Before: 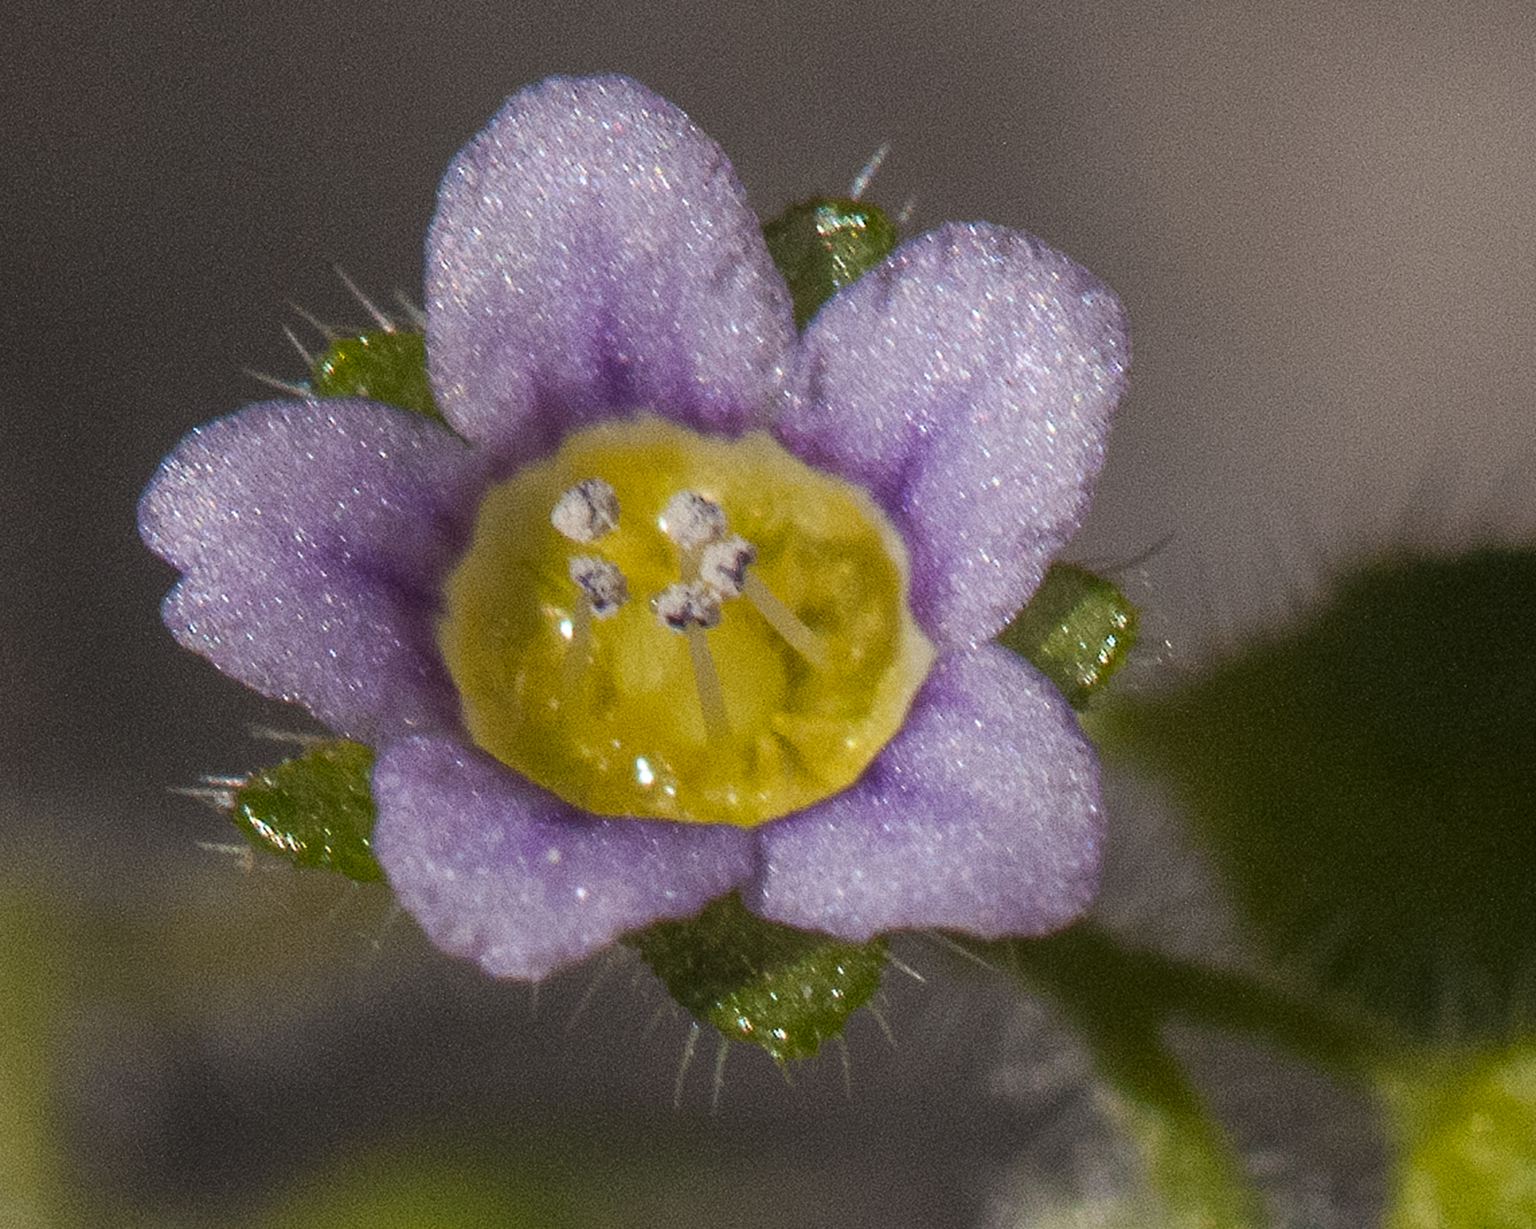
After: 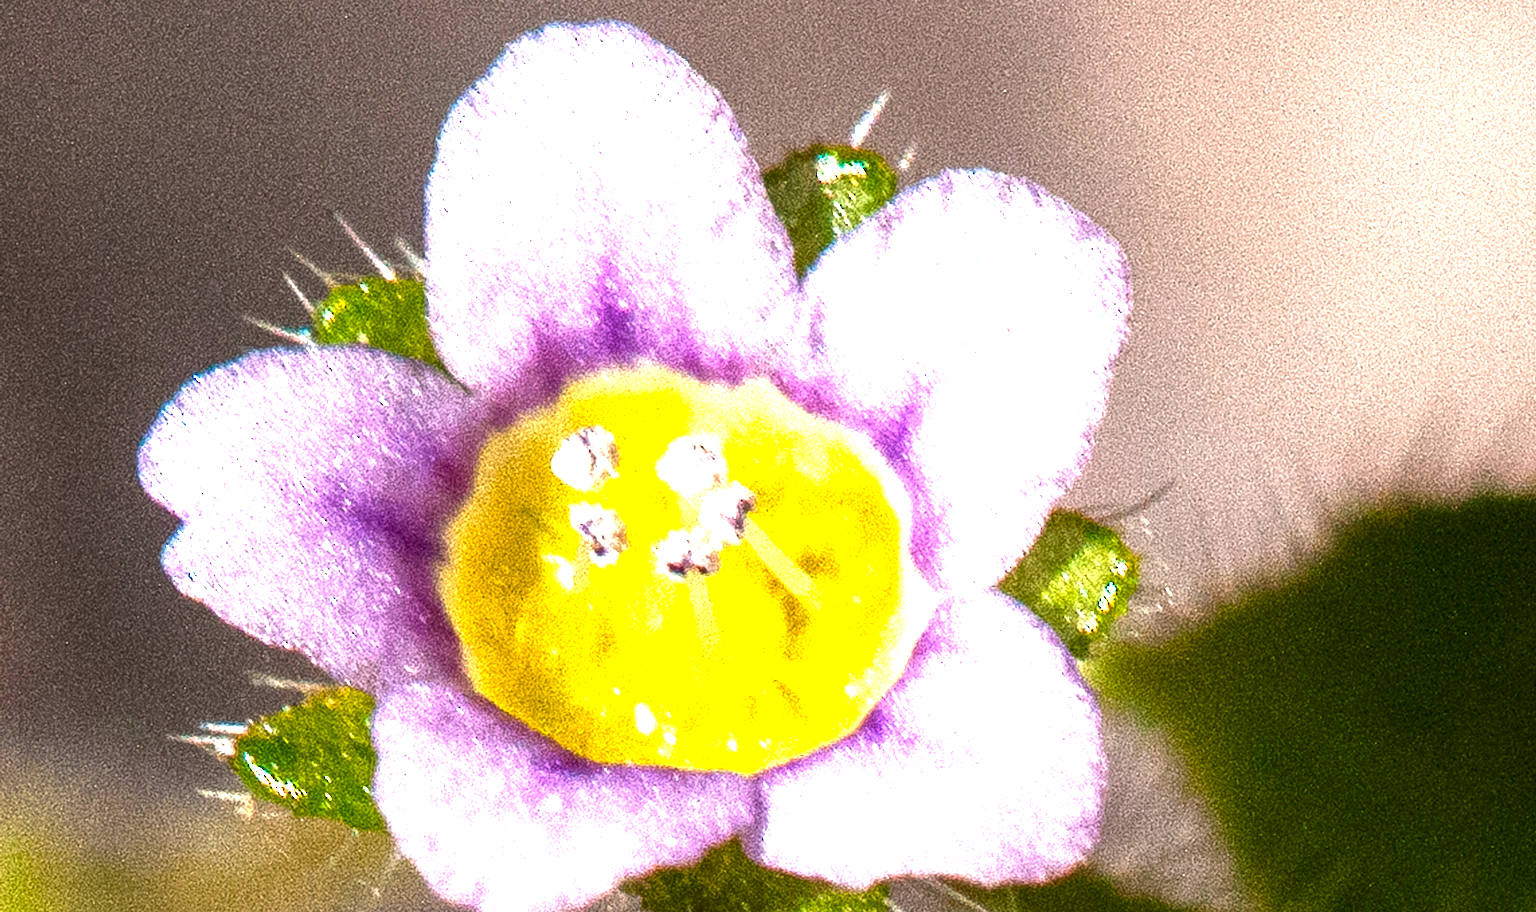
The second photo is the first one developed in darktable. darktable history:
exposure: black level correction 0, exposure 2.345 EV, compensate highlight preservation false
crop: top 4.305%, bottom 21.395%
contrast brightness saturation: brightness -0.252, saturation 0.203
